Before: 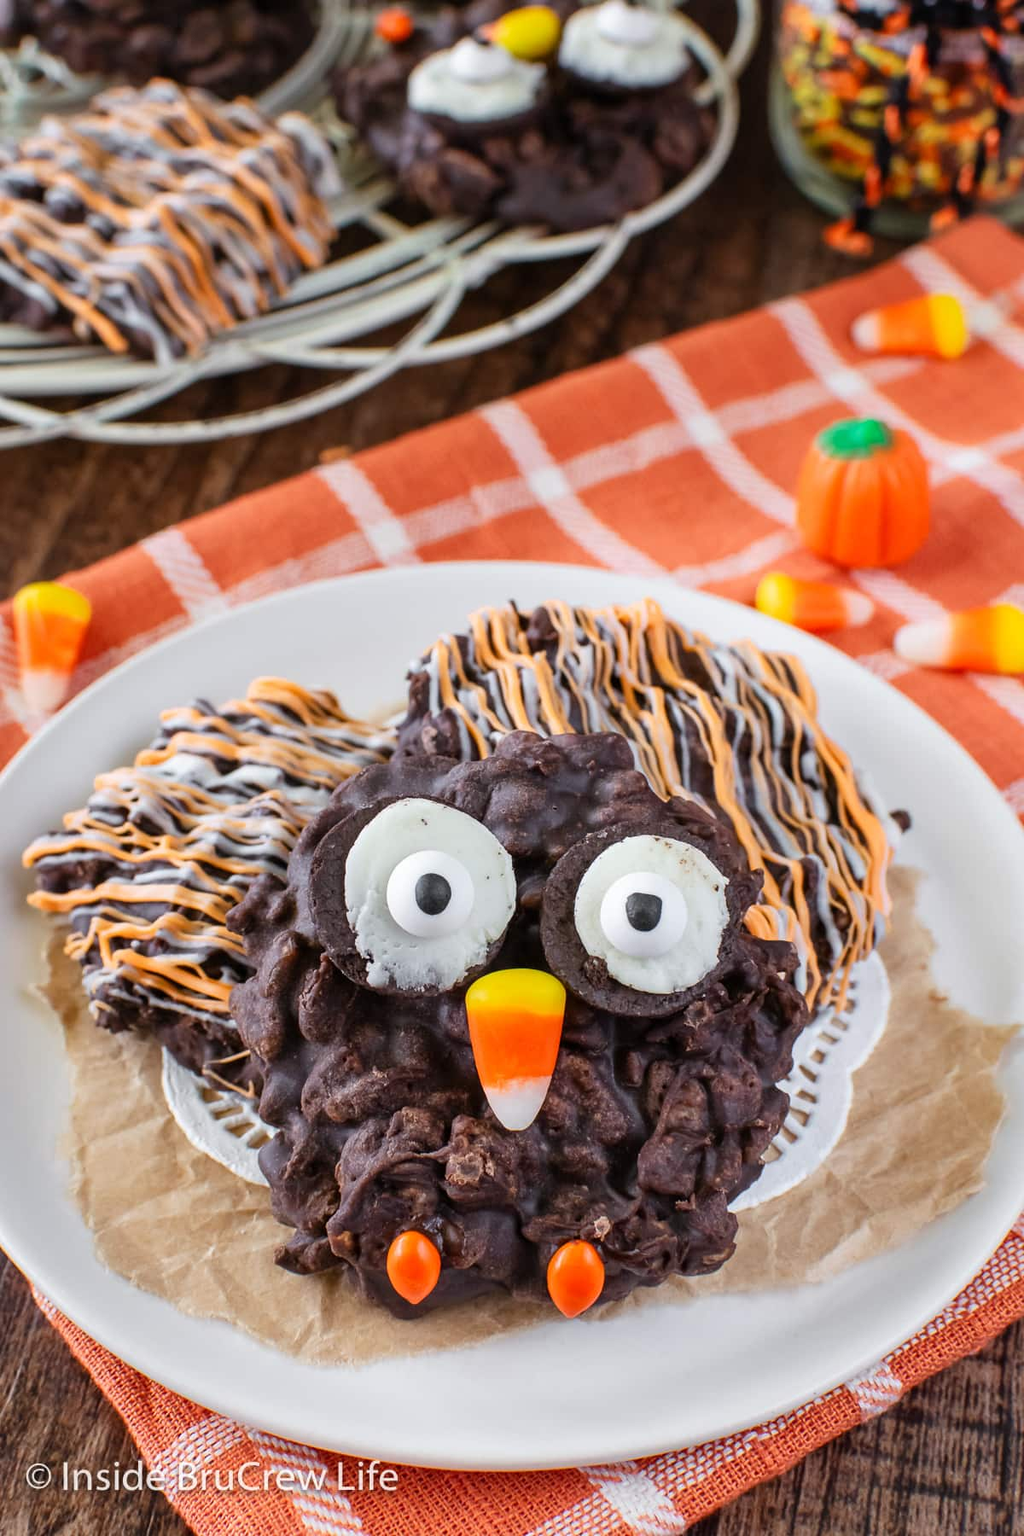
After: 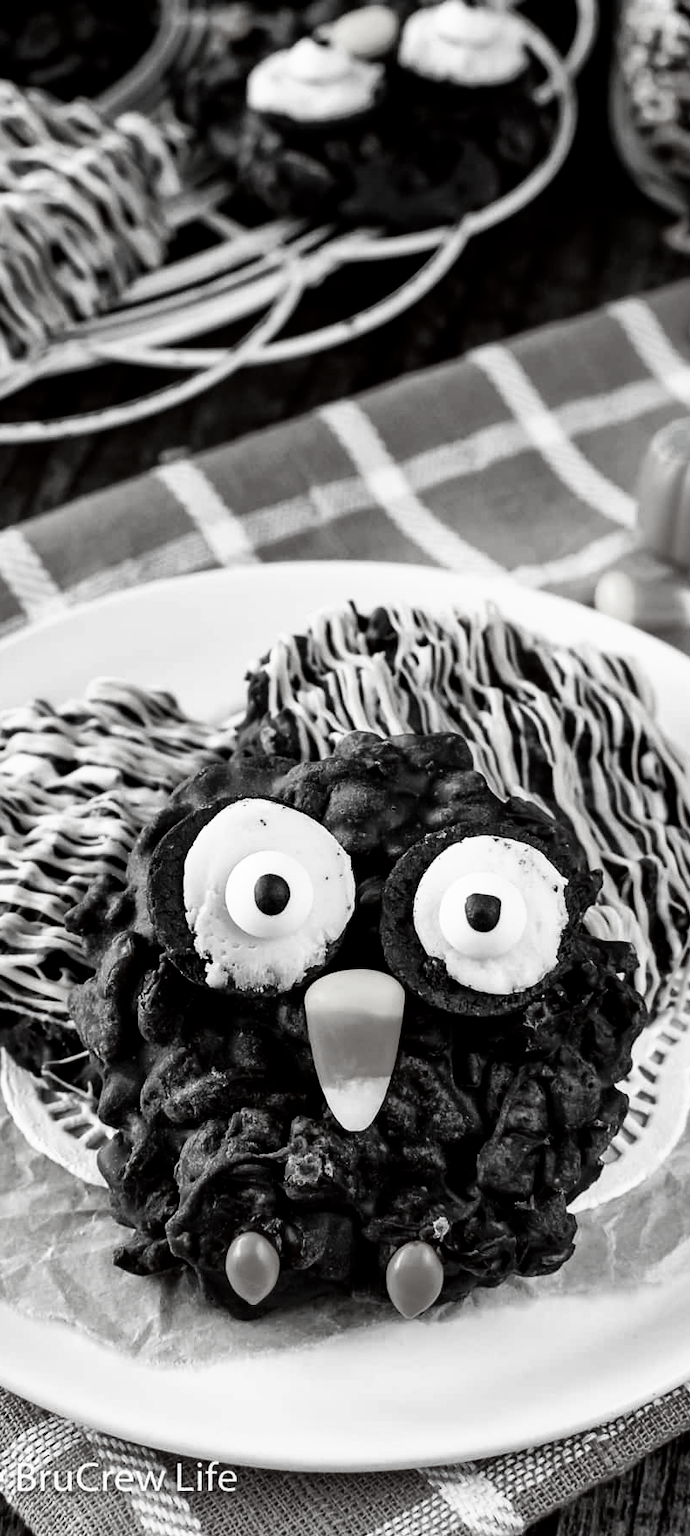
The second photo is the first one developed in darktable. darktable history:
contrast brightness saturation: contrast 0.025, brightness -0.984, saturation -0.984
shadows and highlights: on, module defaults
crop and rotate: left 15.821%, right 16.689%
base curve: curves: ch0 [(0, 0) (0.012, 0.01) (0.073, 0.168) (0.31, 0.711) (0.645, 0.957) (1, 1)], preserve colors none
